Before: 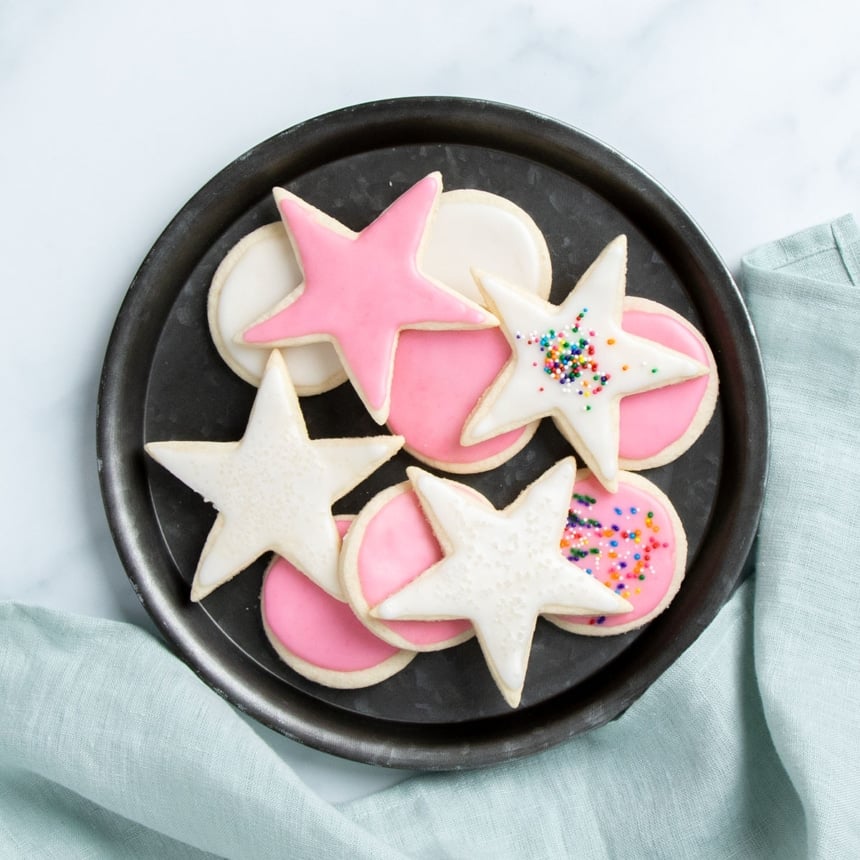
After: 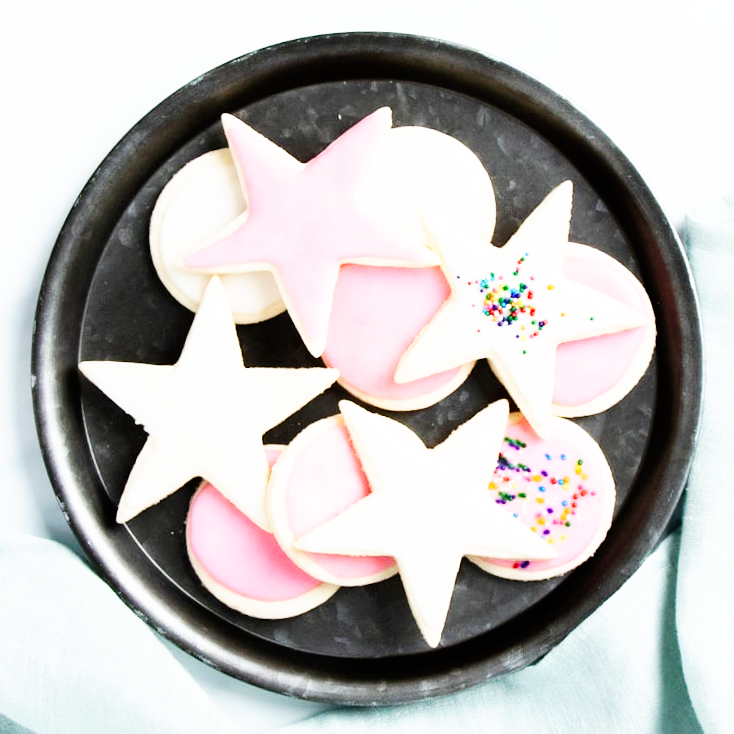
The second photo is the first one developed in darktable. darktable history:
base curve: curves: ch0 [(0, 0) (0.007, 0.004) (0.027, 0.03) (0.046, 0.07) (0.207, 0.54) (0.442, 0.872) (0.673, 0.972) (1, 1)], preserve colors none
crop and rotate: angle -3.27°, left 5.211%, top 5.211%, right 4.607%, bottom 4.607%
